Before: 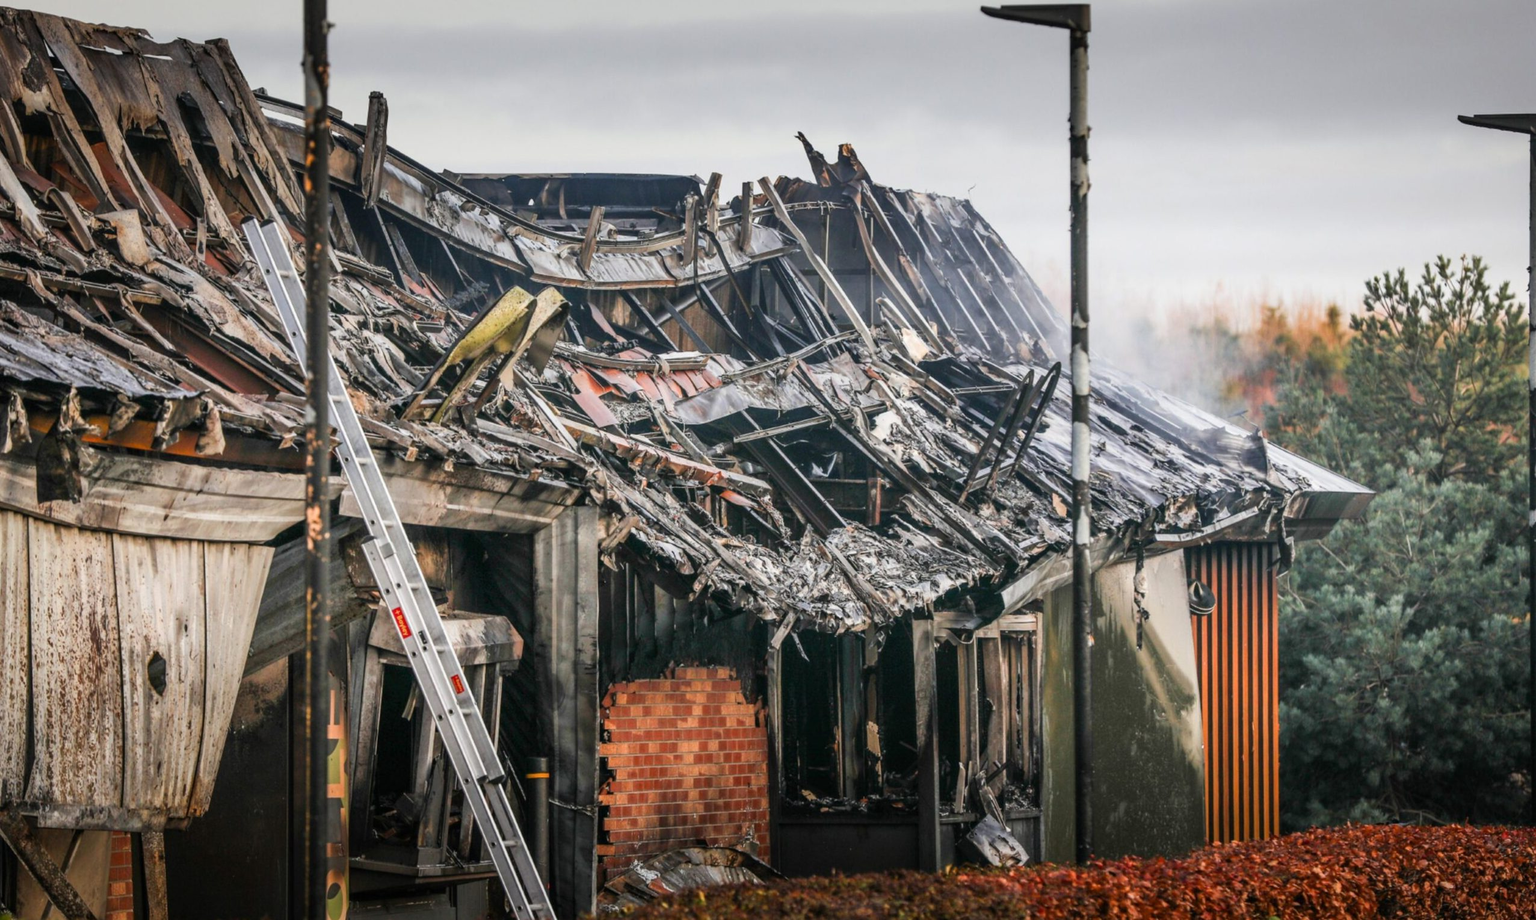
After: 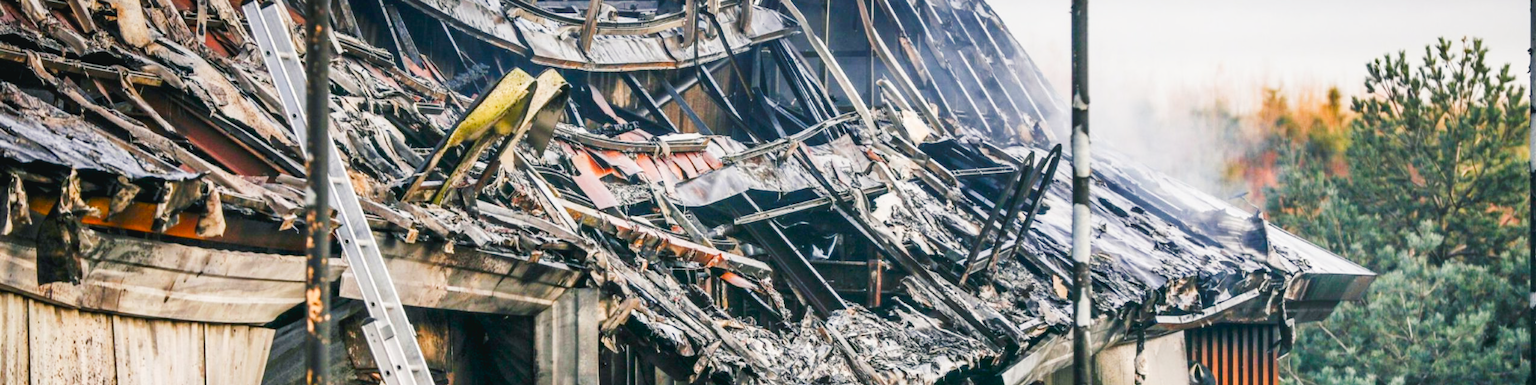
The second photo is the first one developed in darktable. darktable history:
crop and rotate: top 23.84%, bottom 34.294%
tone curve: curves: ch0 [(0, 0) (0.003, 0.01) (0.011, 0.015) (0.025, 0.023) (0.044, 0.038) (0.069, 0.058) (0.1, 0.093) (0.136, 0.134) (0.177, 0.176) (0.224, 0.221) (0.277, 0.282) (0.335, 0.36) (0.399, 0.438) (0.468, 0.54) (0.543, 0.632) (0.623, 0.724) (0.709, 0.814) (0.801, 0.885) (0.898, 0.947) (1, 1)], preserve colors none
exposure: black level correction 0.005, exposure 0.014 EV, compensate highlight preservation false
white balance: red 0.974, blue 1.044
color balance rgb: shadows lift › chroma 2%, shadows lift › hue 219.6°, power › hue 313.2°, highlights gain › chroma 3%, highlights gain › hue 75.6°, global offset › luminance 0.5%, perceptual saturation grading › global saturation 15.33%, perceptual saturation grading › highlights -19.33%, perceptual saturation grading › shadows 20%, global vibrance 20%
